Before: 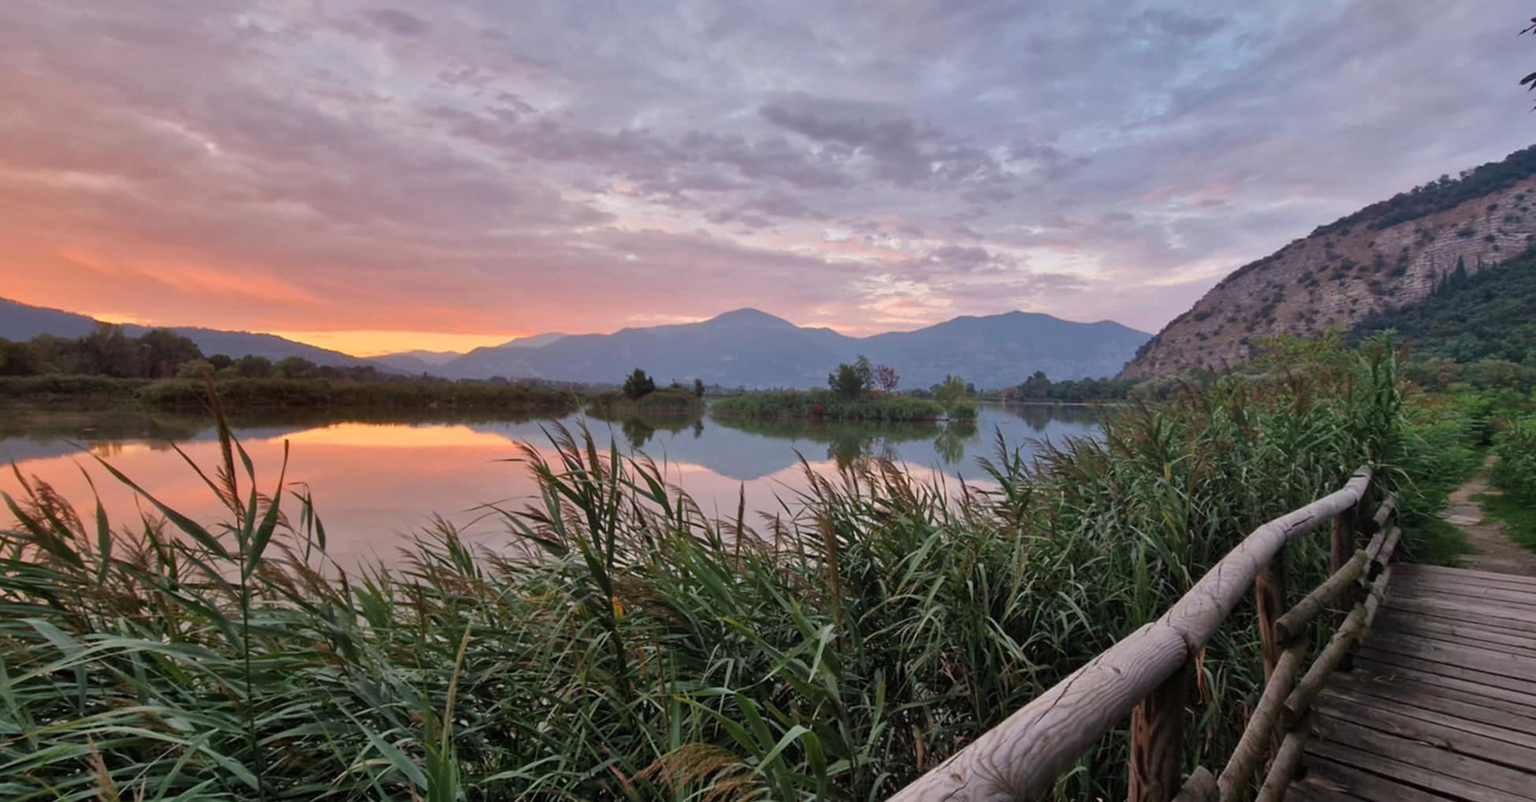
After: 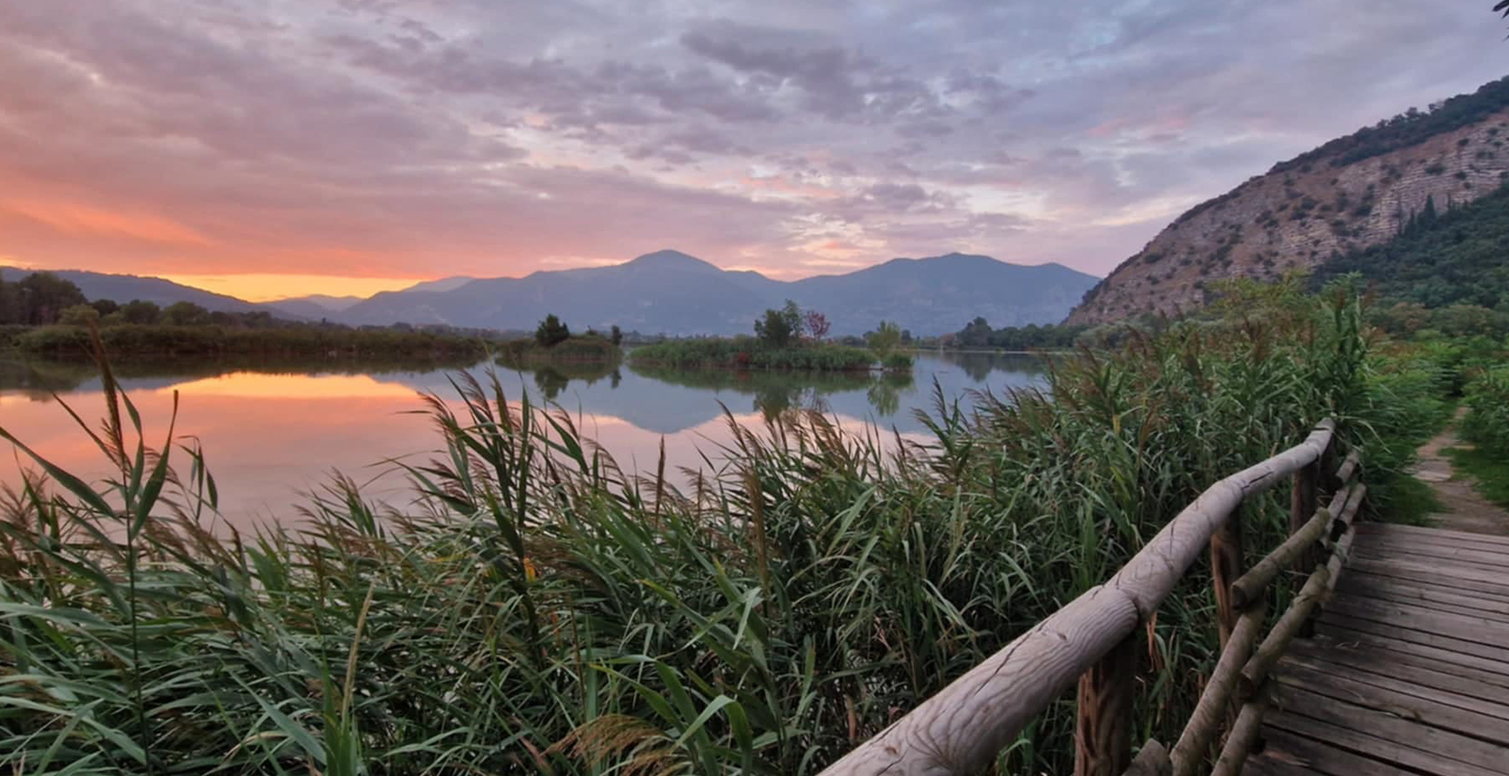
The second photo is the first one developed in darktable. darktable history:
crop and rotate: left 7.982%, top 9.25%
